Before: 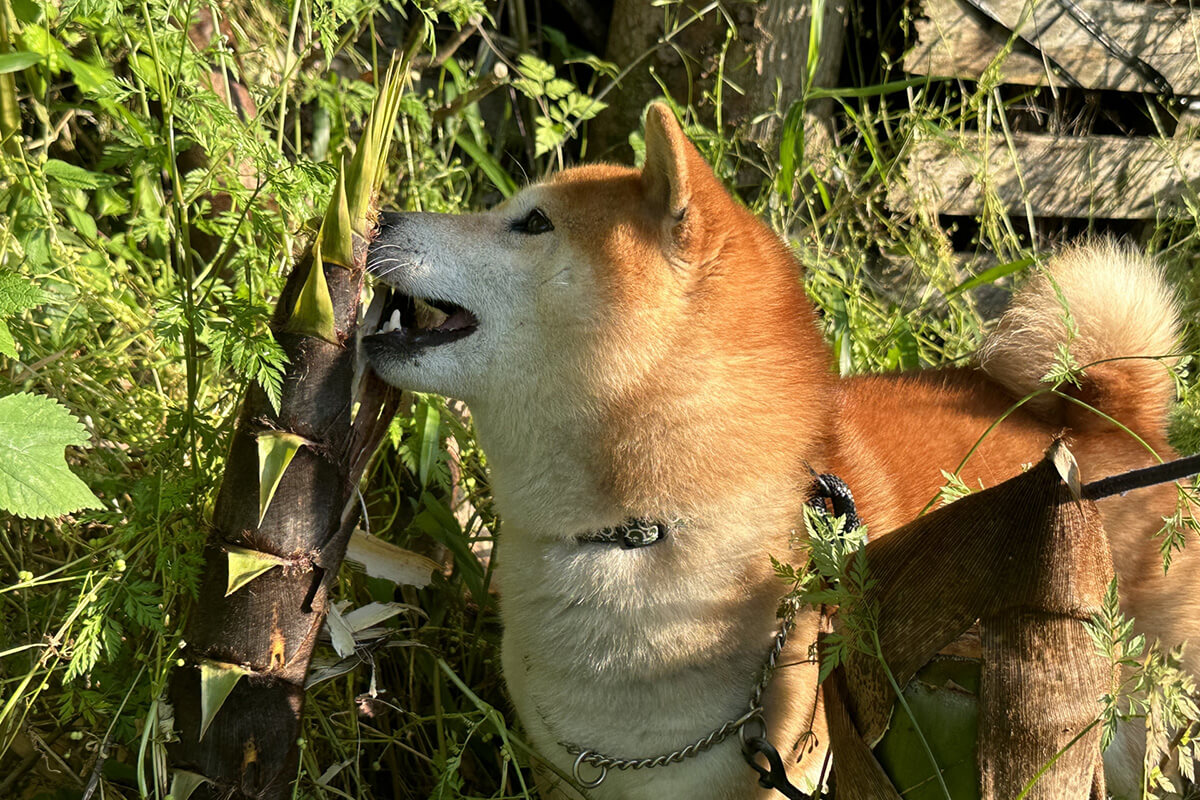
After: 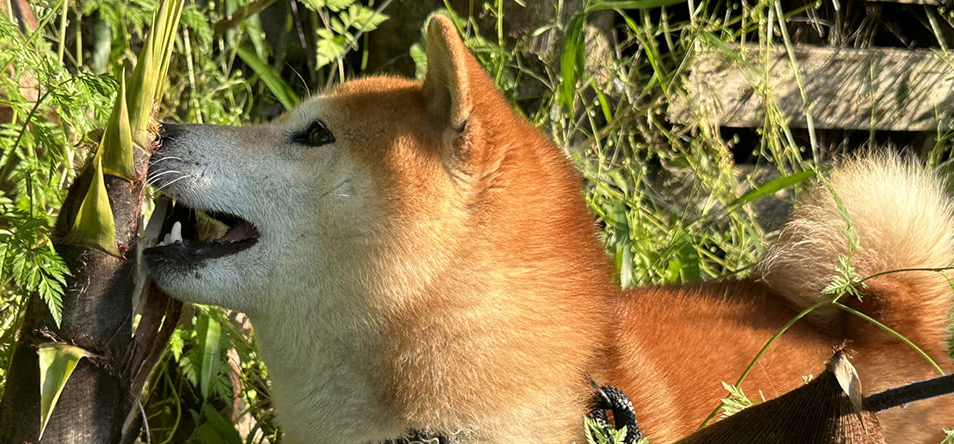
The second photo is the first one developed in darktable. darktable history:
crop: left 18.278%, top 11.083%, right 2.208%, bottom 33.373%
